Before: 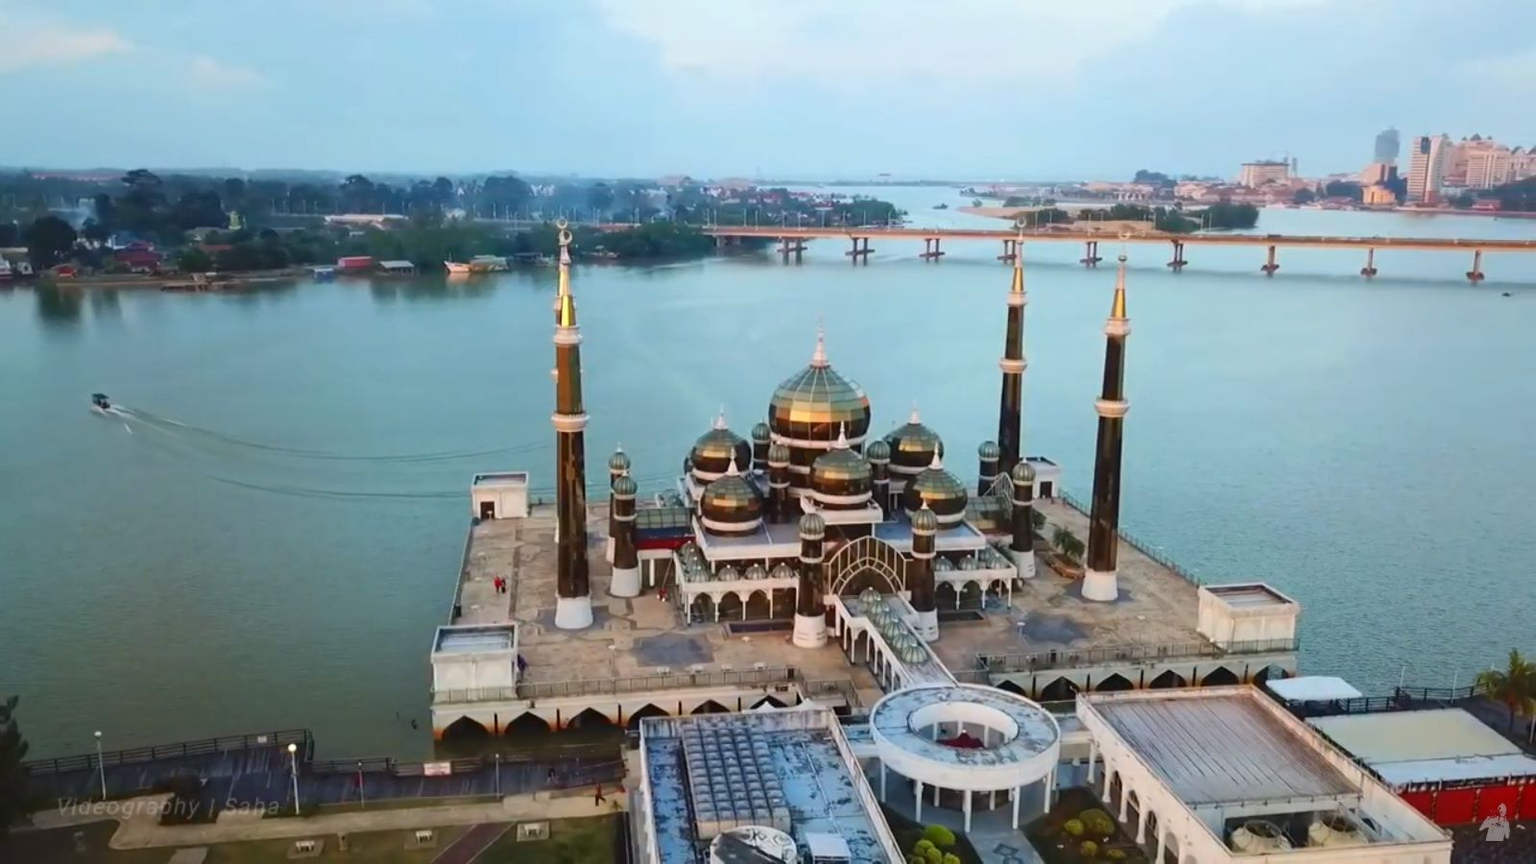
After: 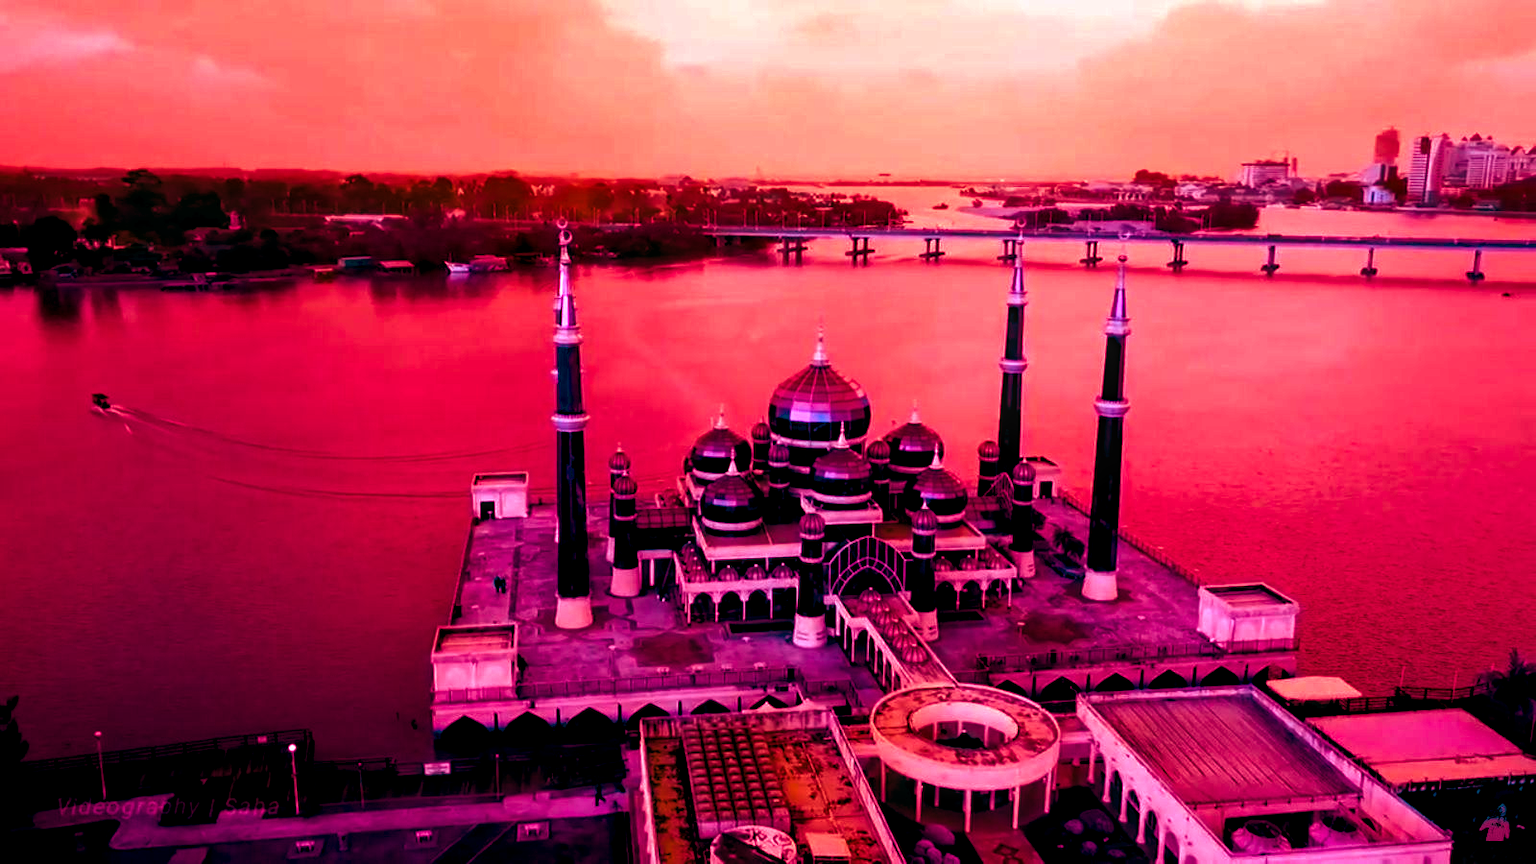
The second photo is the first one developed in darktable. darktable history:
local contrast: on, module defaults
color balance rgb: shadows lift › luminance -18.76%, shadows lift › chroma 35.44%, power › luminance -3.76%, power › hue 142.17°, highlights gain › chroma 7.5%, highlights gain › hue 184.75°, global offset › luminance -0.52%, global offset › chroma 0.91%, global offset › hue 173.36°, shadows fall-off 300%, white fulcrum 2 EV, highlights fall-off 300%, linear chroma grading › shadows 17.19%, linear chroma grading › highlights 61.12%, linear chroma grading › global chroma 50%, hue shift -150.52°, perceptual brilliance grading › global brilliance 12%, mask middle-gray fulcrum 100%, contrast gray fulcrum 38.43%, contrast 35.15%, saturation formula JzAzBz (2021)
